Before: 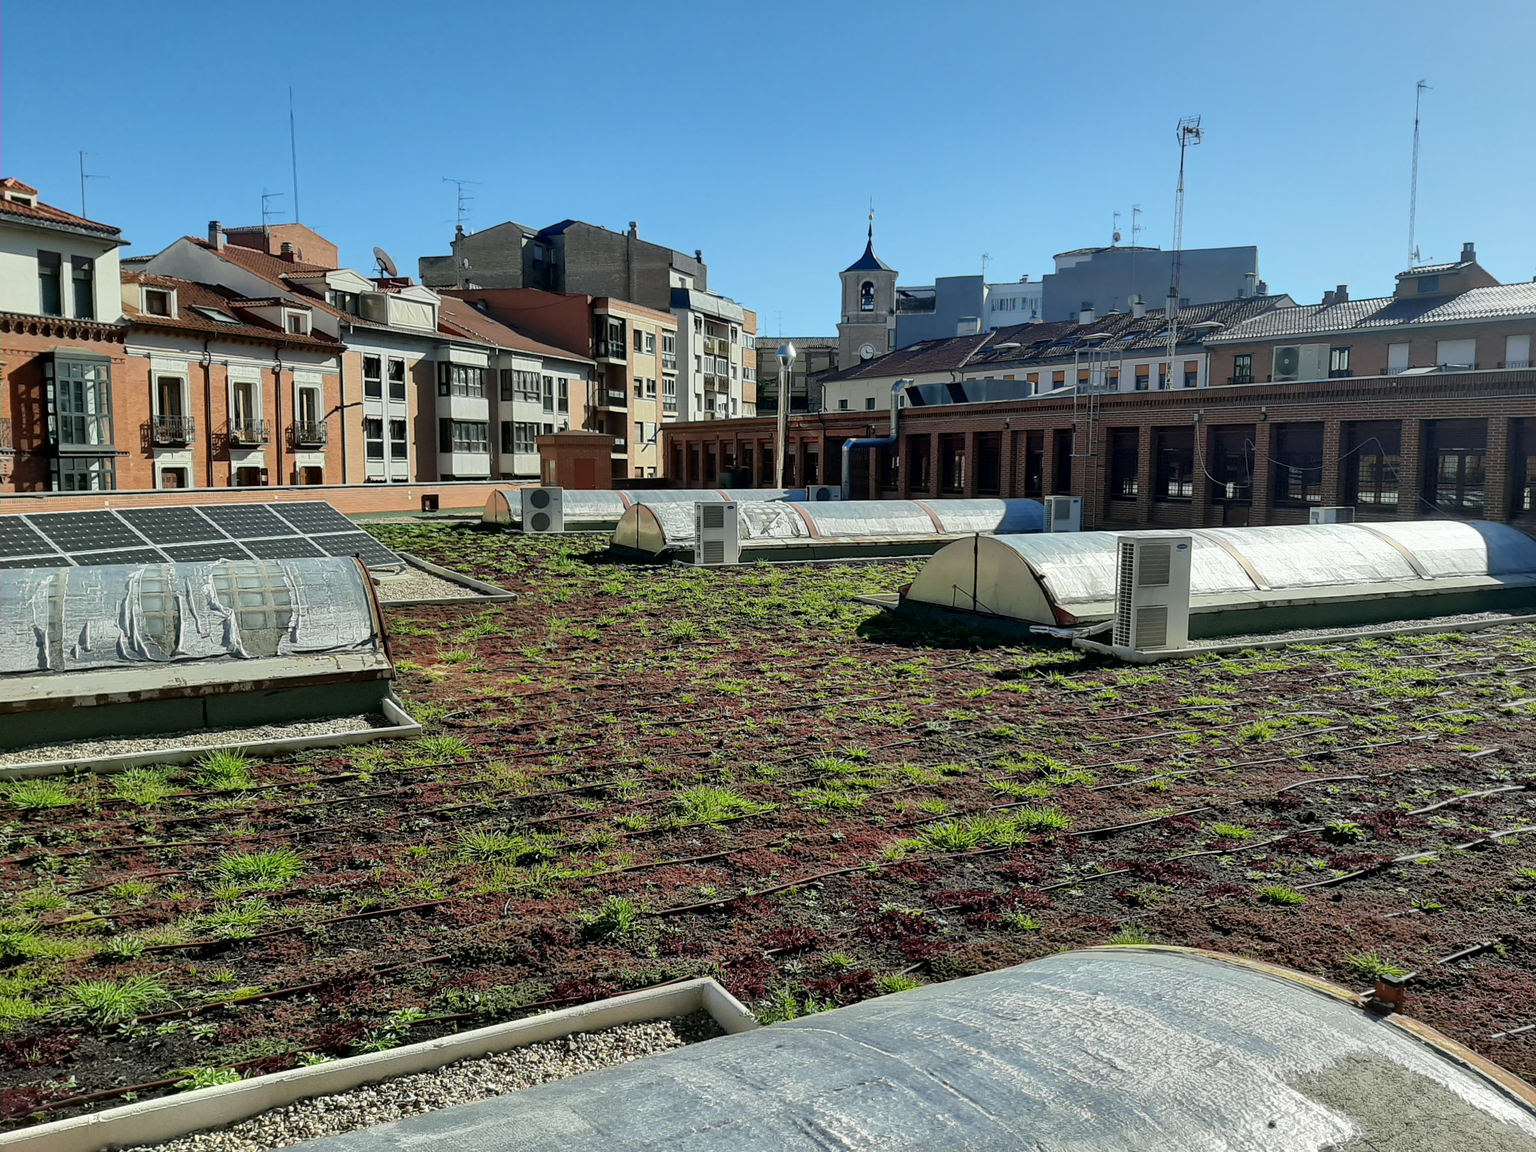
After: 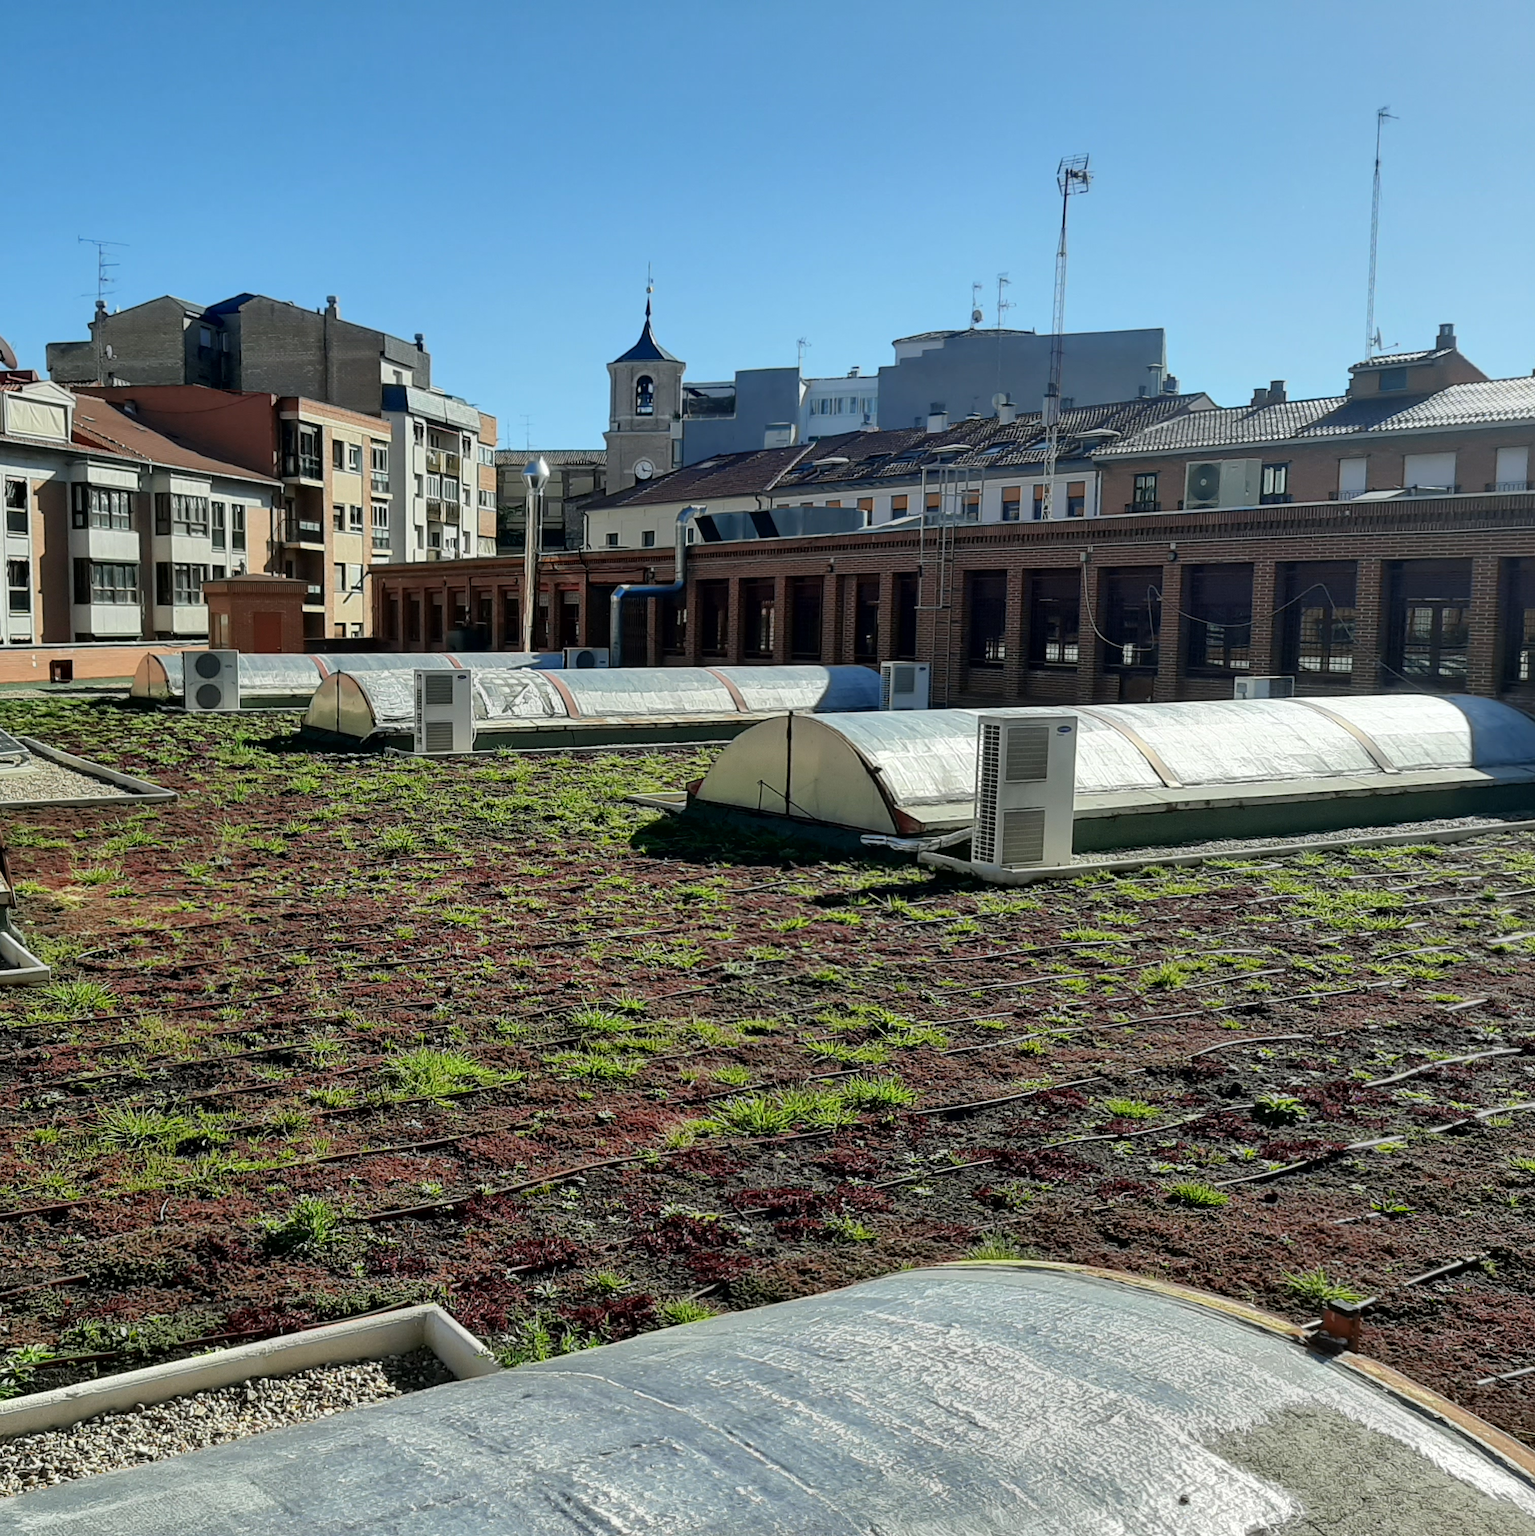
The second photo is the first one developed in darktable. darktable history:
crop and rotate: left 25.041%
